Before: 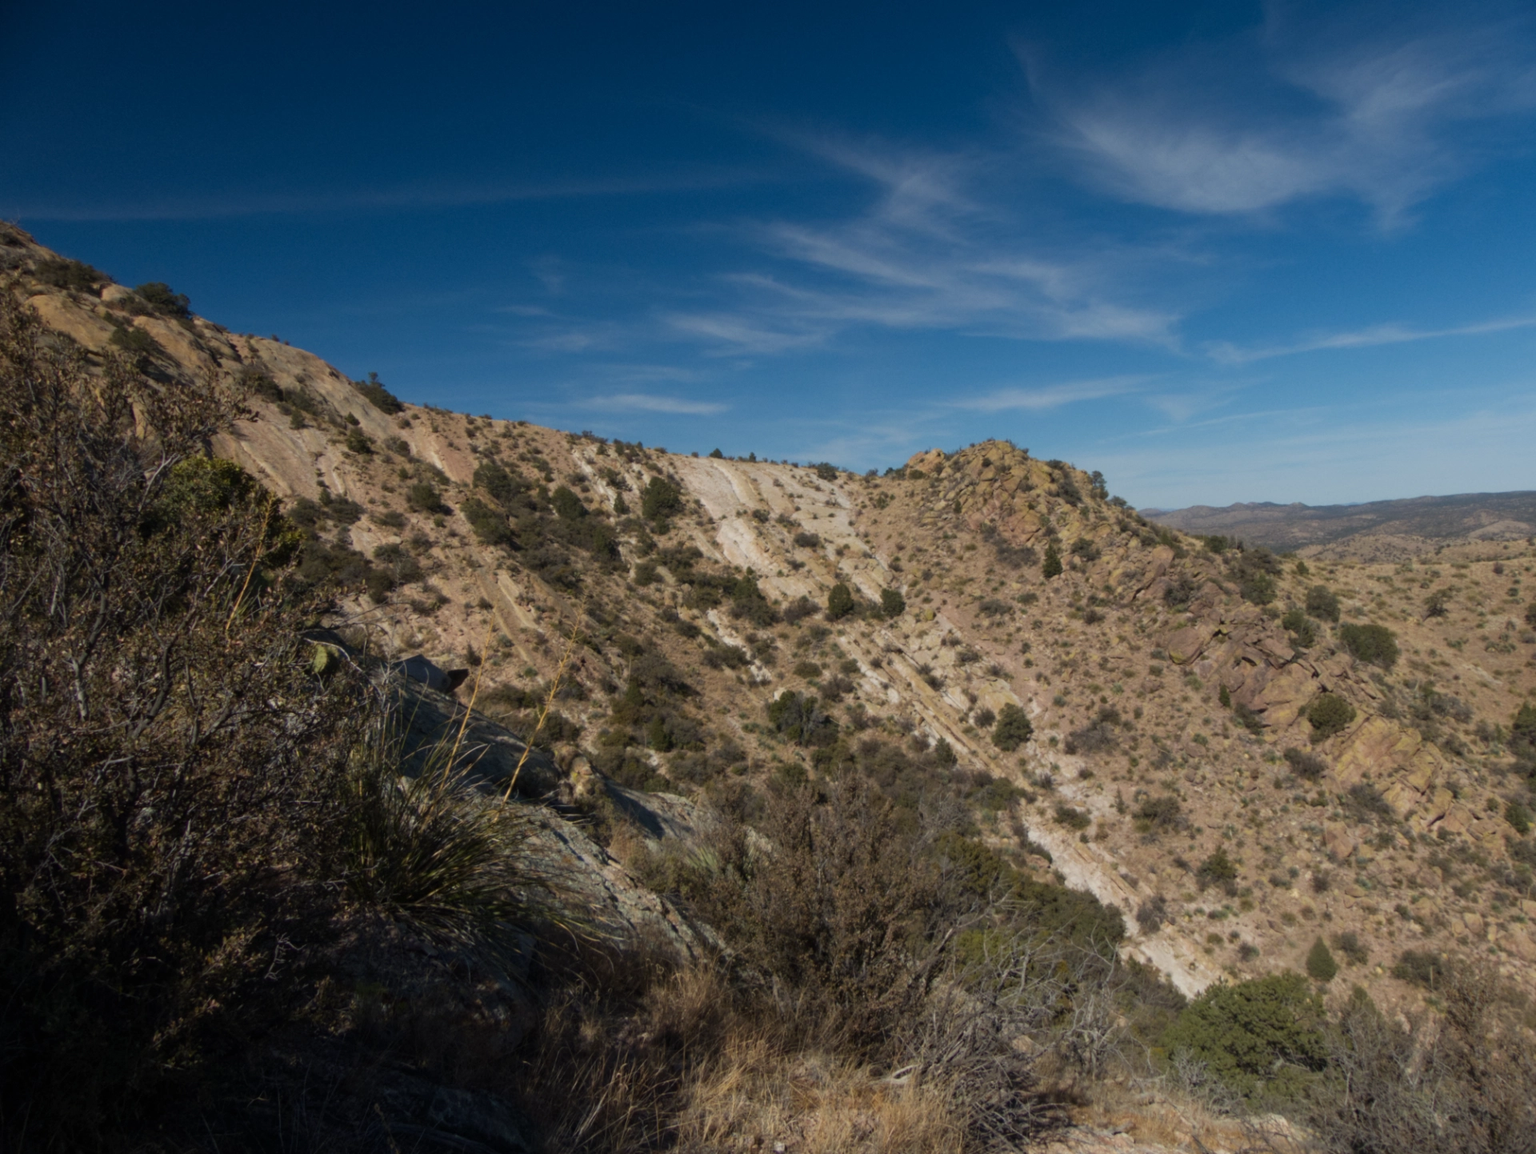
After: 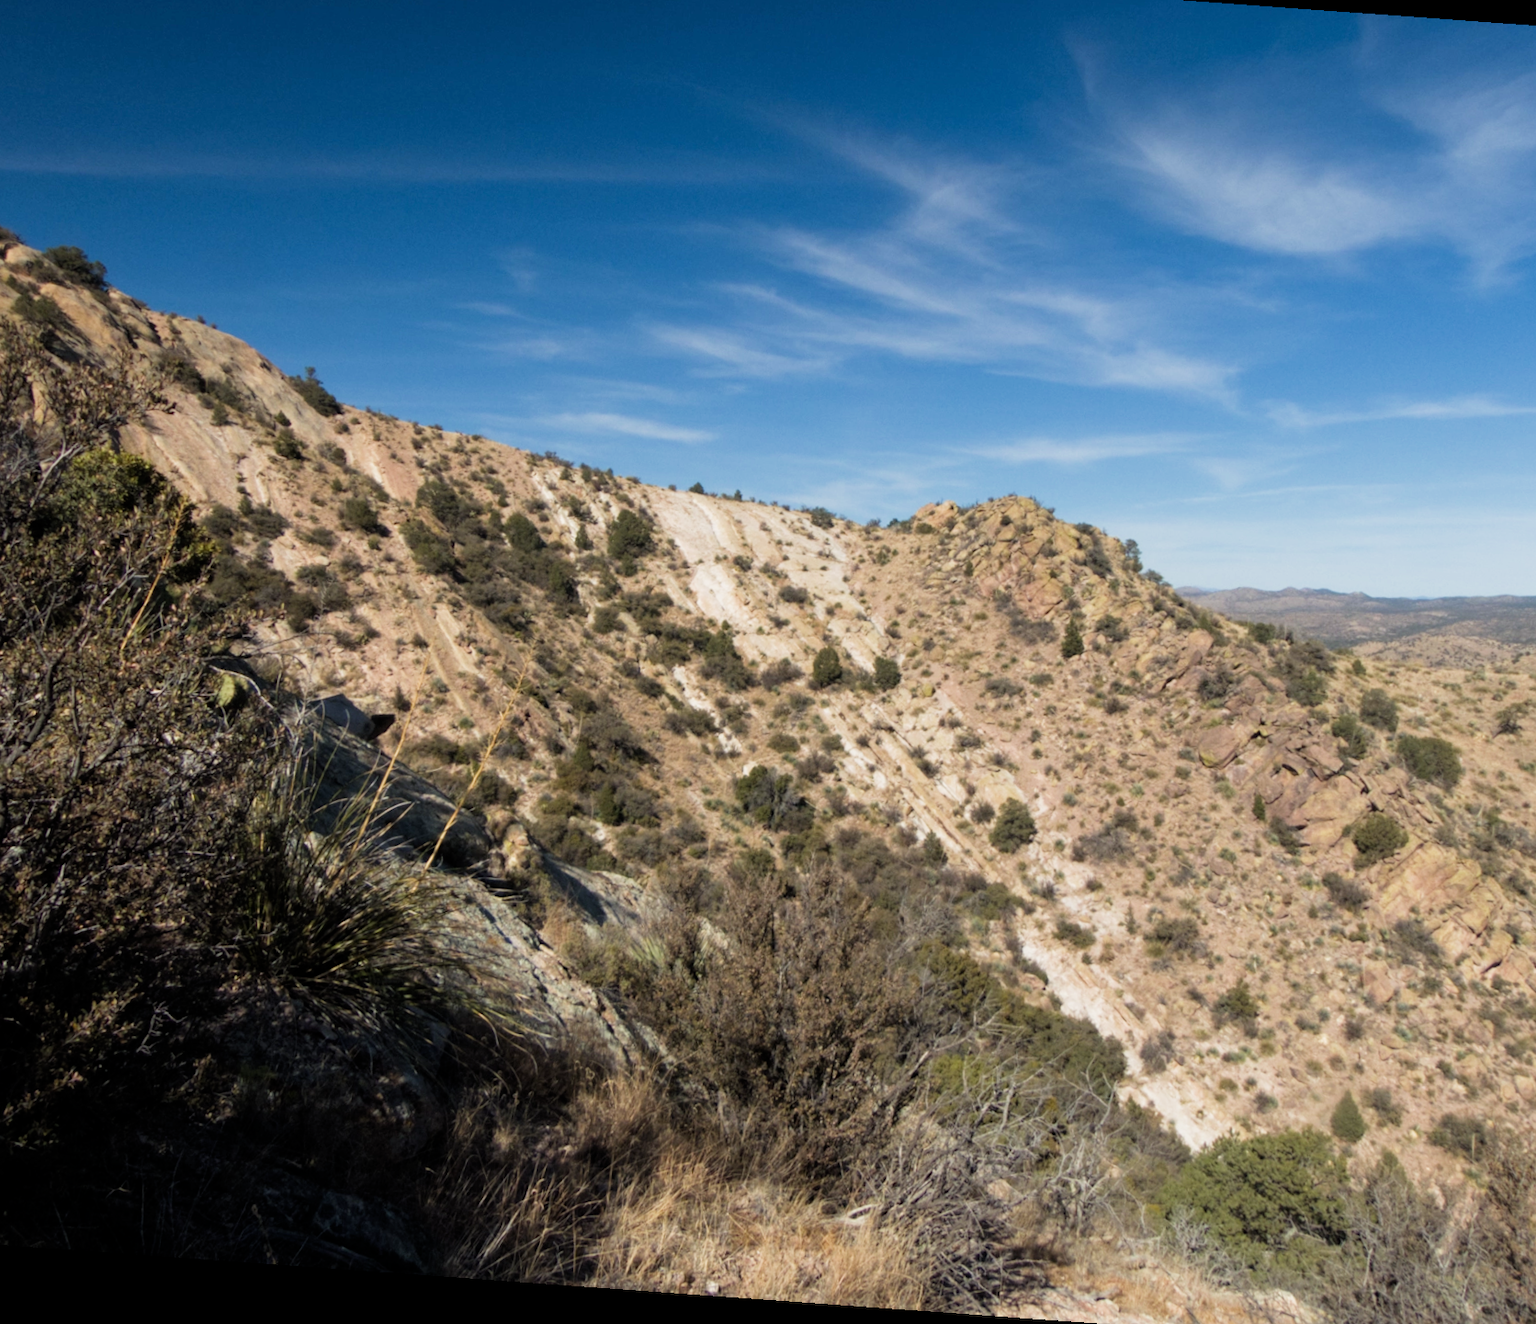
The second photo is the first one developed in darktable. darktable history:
rotate and perspective: rotation 4.1°, automatic cropping off
filmic rgb: middle gray luminance 9.23%, black relative exposure -10.55 EV, white relative exposure 3.45 EV, threshold 6 EV, target black luminance 0%, hardness 5.98, latitude 59.69%, contrast 1.087, highlights saturation mix 5%, shadows ↔ highlights balance 29.23%, add noise in highlights 0, color science v3 (2019), use custom middle-gray values true, iterations of high-quality reconstruction 0, contrast in highlights soft, enable highlight reconstruction true
crop: left 9.807%, top 6.259%, right 7.334%, bottom 2.177%
